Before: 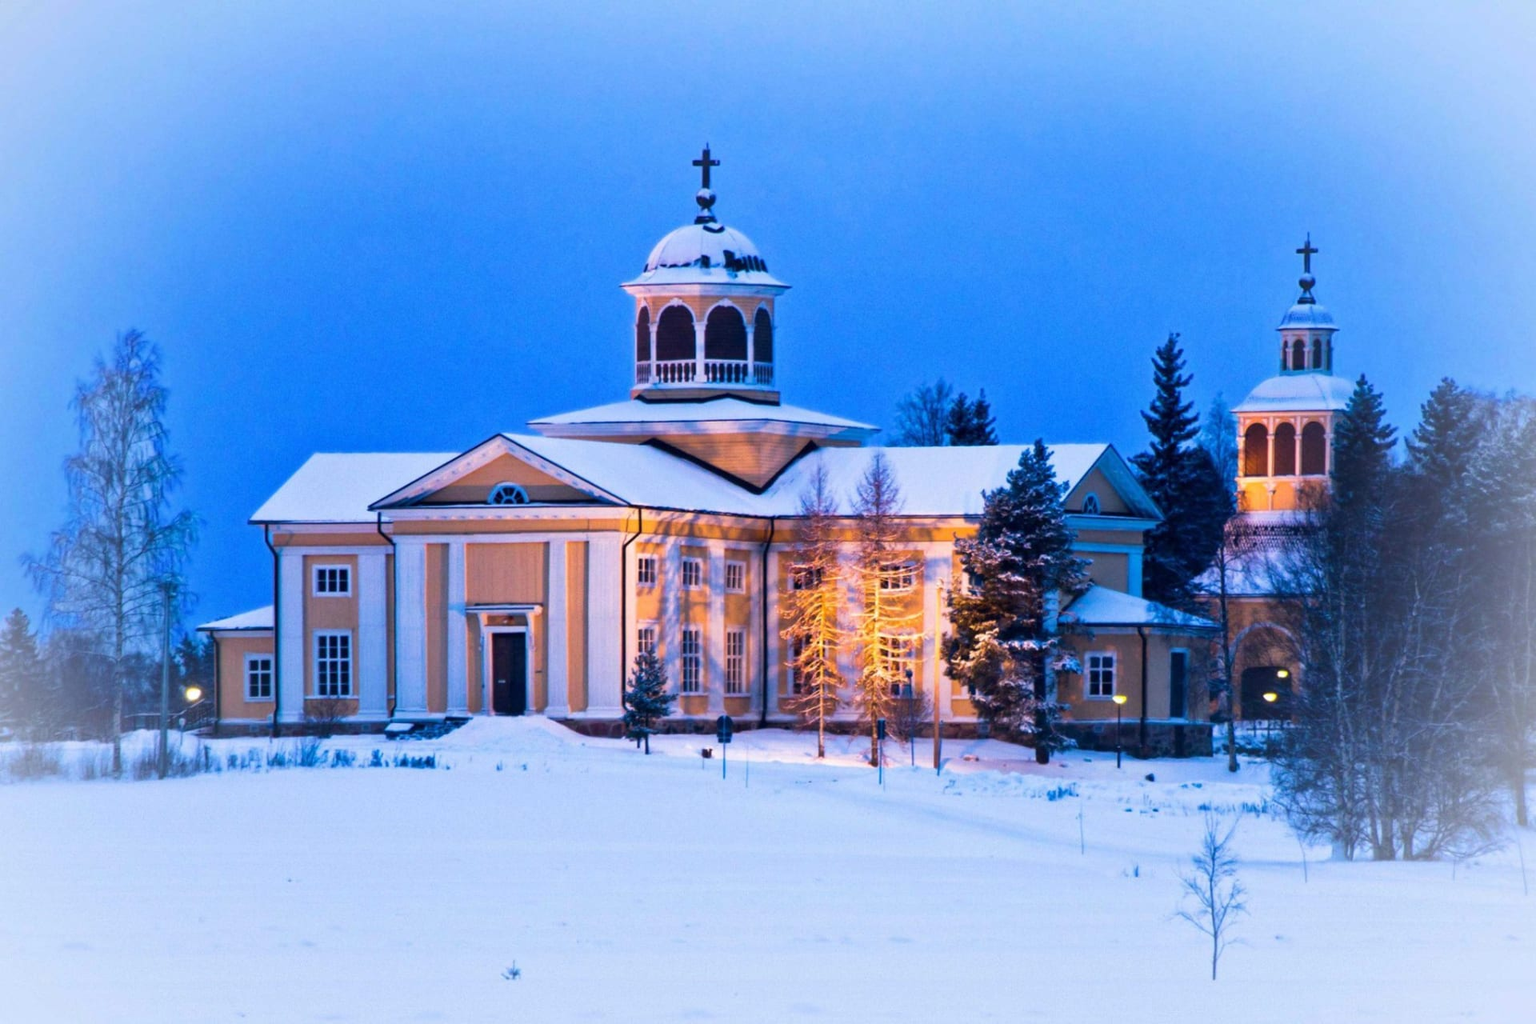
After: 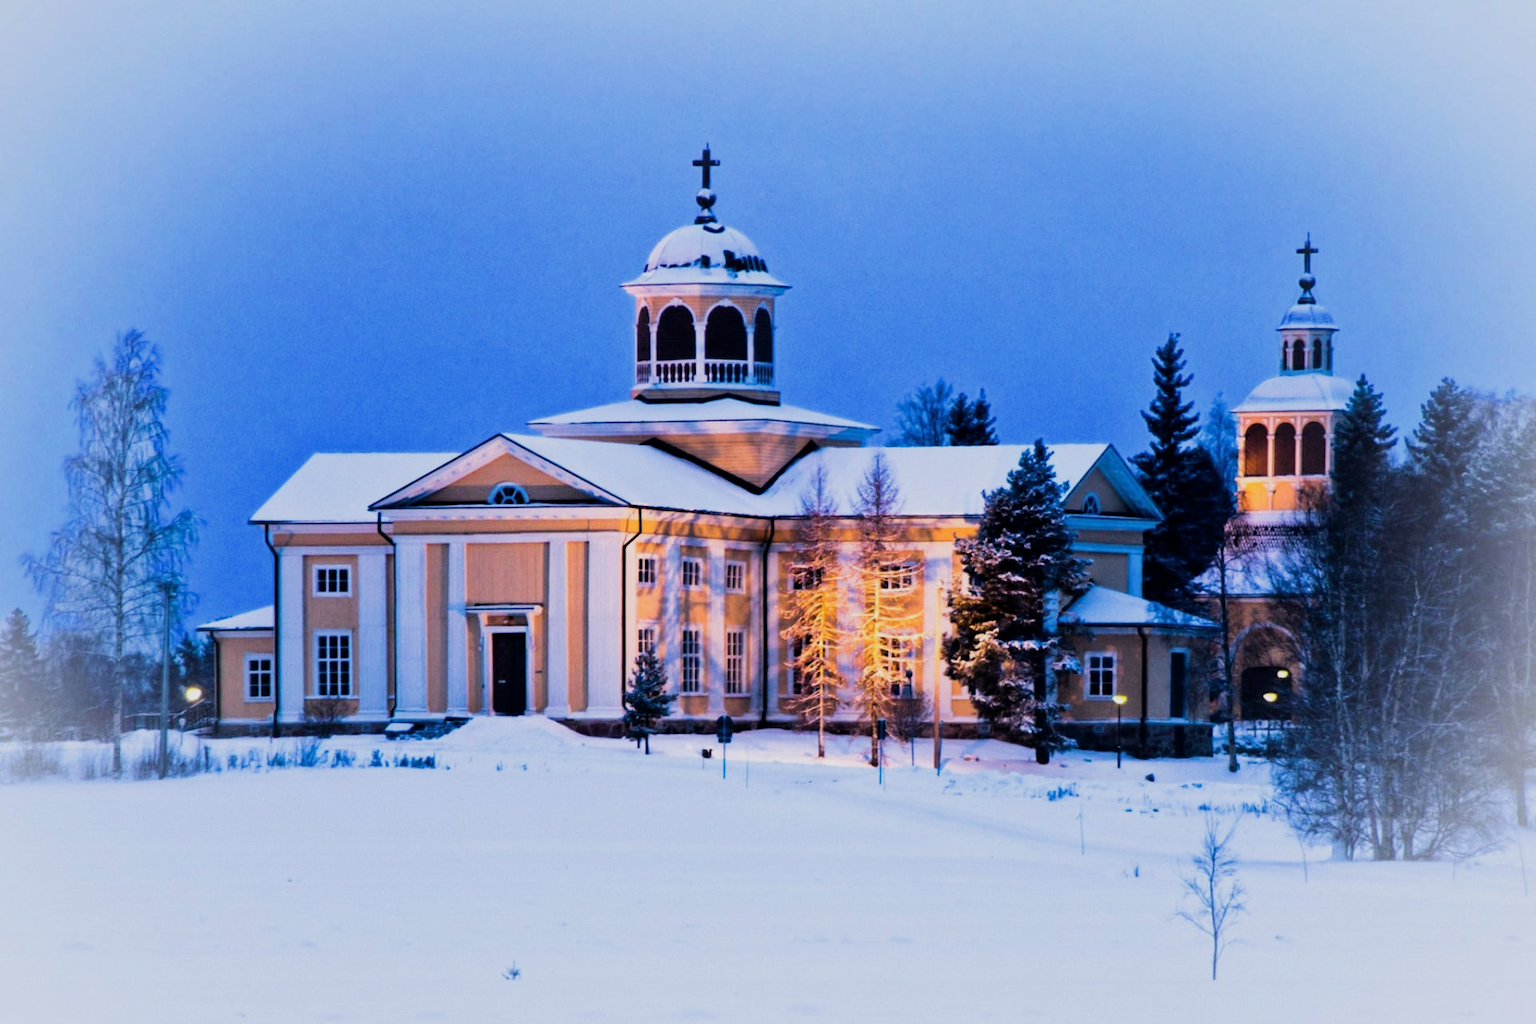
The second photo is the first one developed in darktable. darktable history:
filmic rgb: black relative exposure -5.01 EV, white relative exposure 3.99 EV, threshold 5.98 EV, hardness 2.88, contrast 1.298, highlights saturation mix -31.01%, contrast in shadows safe, enable highlight reconstruction true
